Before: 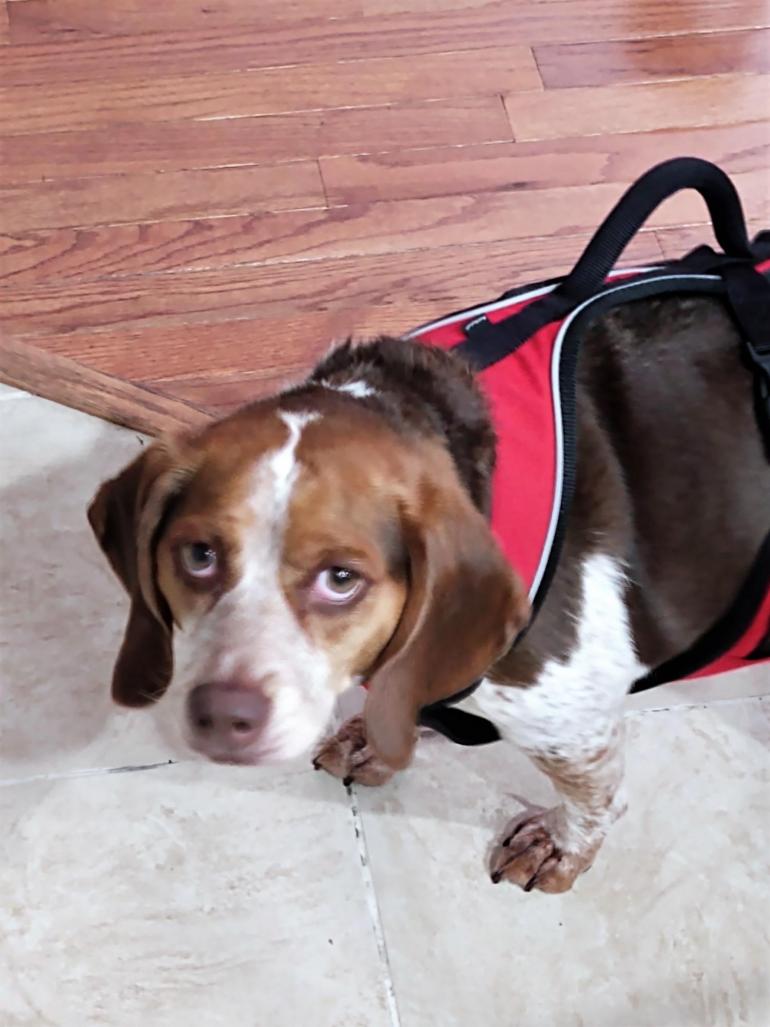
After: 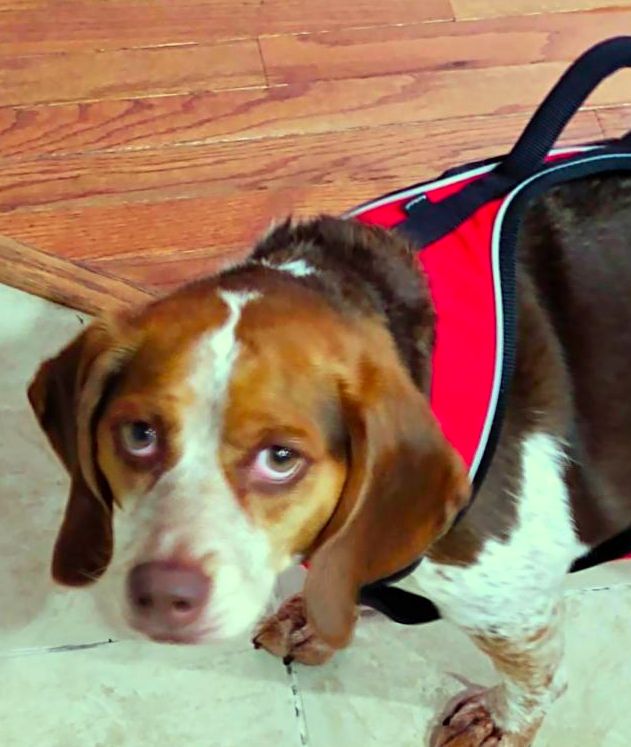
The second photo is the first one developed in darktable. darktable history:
color correction: highlights a* -10.77, highlights b* 9.8, saturation 1.72
crop: left 7.856%, top 11.836%, right 10.12%, bottom 15.387%
